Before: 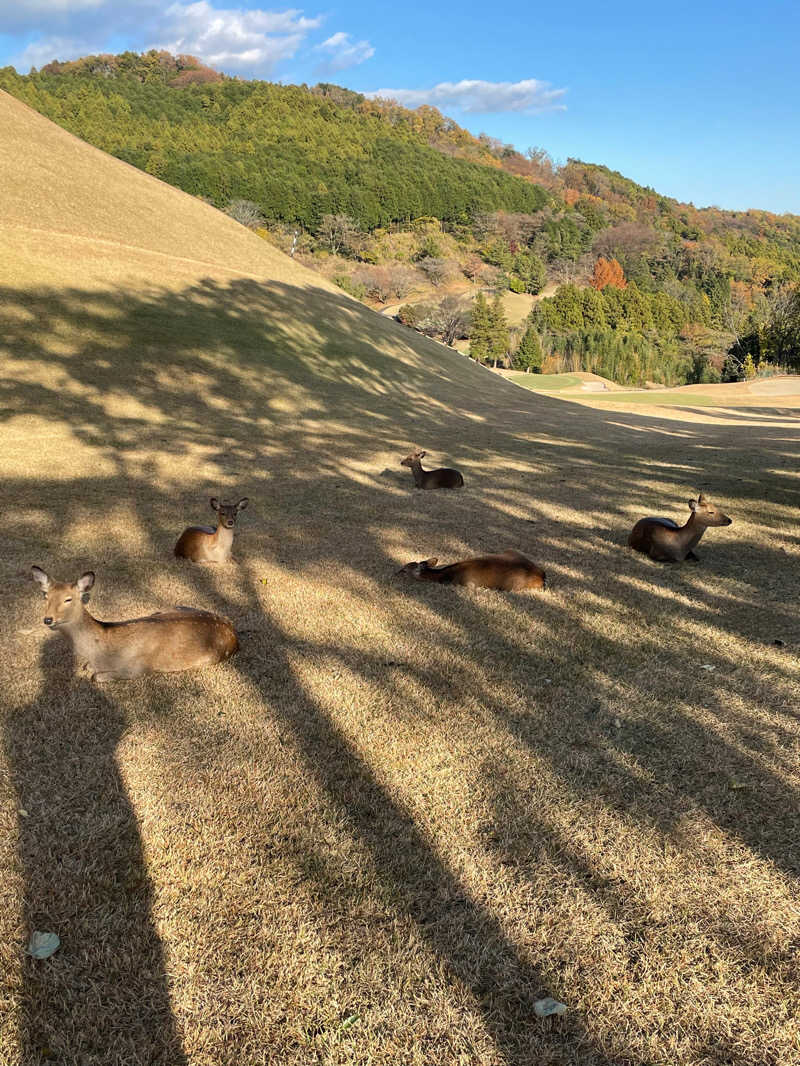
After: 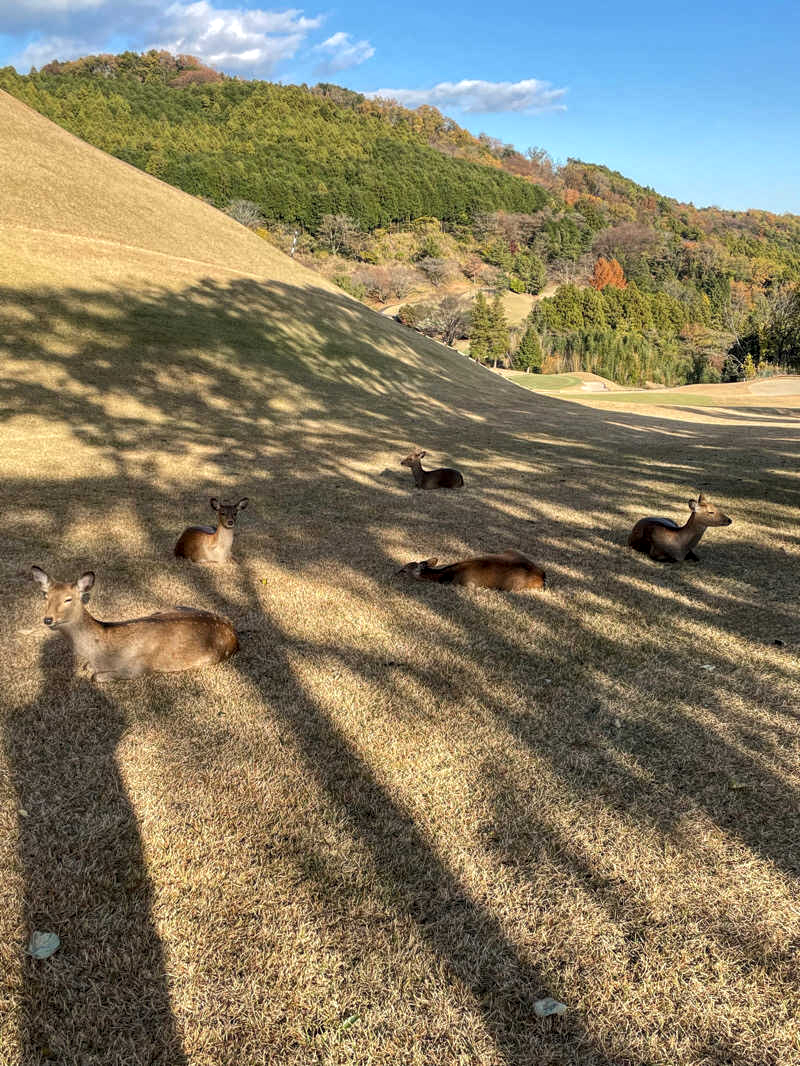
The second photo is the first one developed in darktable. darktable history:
local contrast: highlights 94%, shadows 84%, detail 160%, midtone range 0.2
